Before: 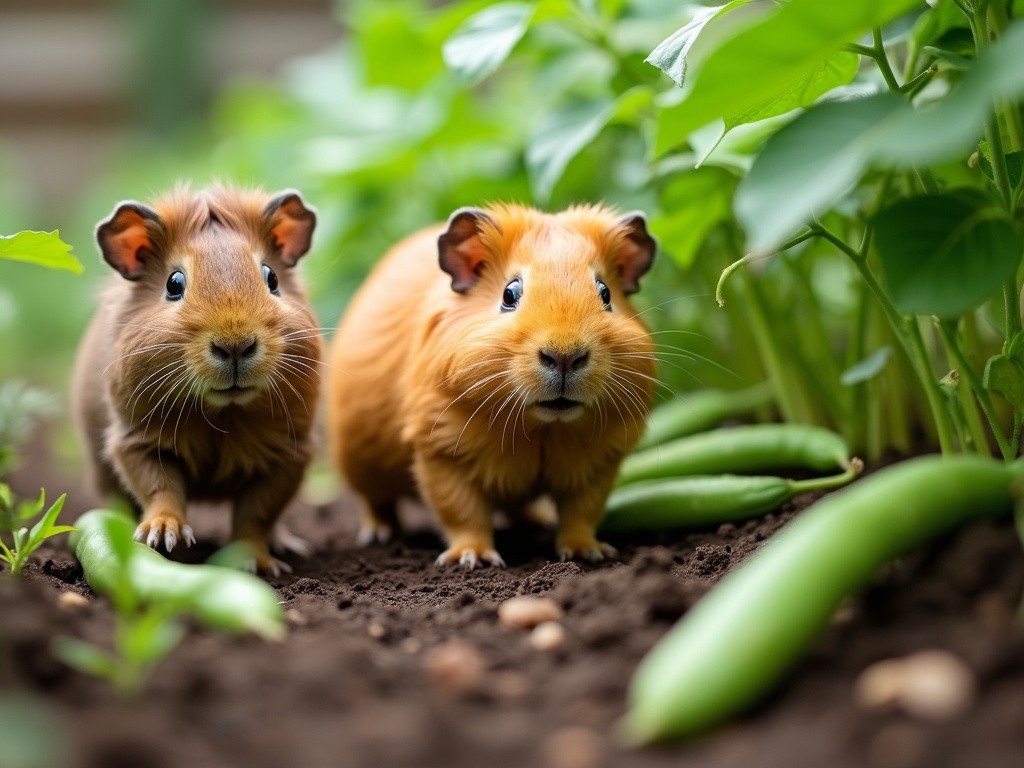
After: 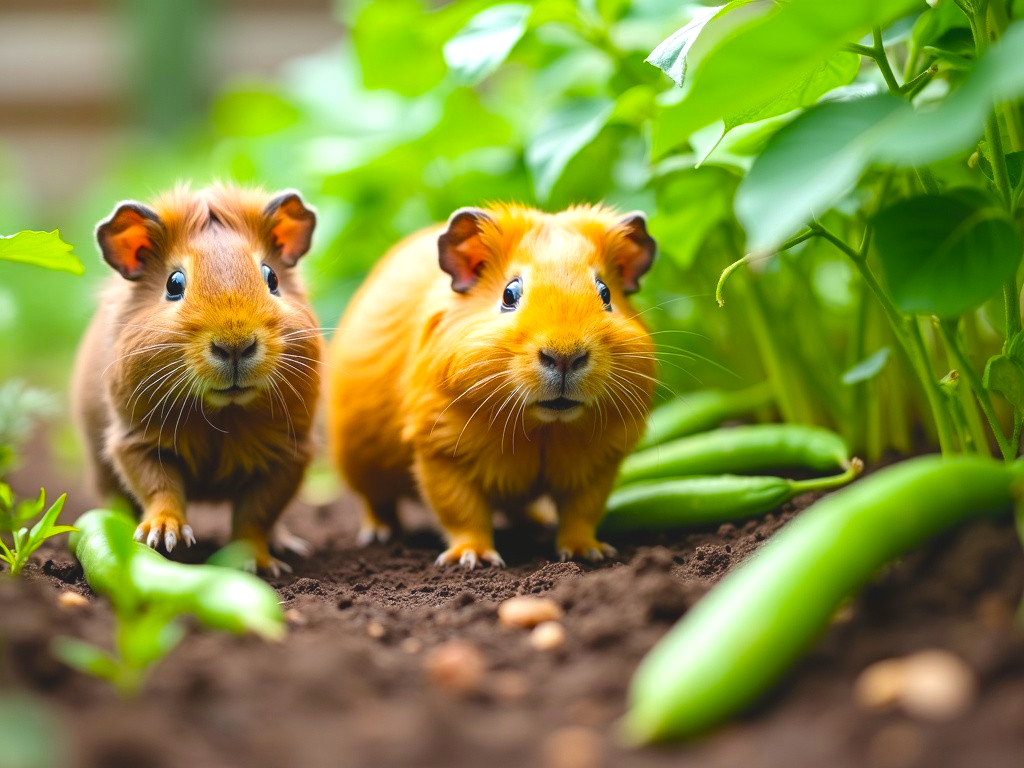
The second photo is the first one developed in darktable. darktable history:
tone equalizer: on, module defaults
color balance rgb: linear chroma grading › global chroma 8.686%, perceptual saturation grading › global saturation 29.861%, contrast -9.515%
exposure: black level correction -0.005, exposure 0.62 EV, compensate exposure bias true, compensate highlight preservation false
